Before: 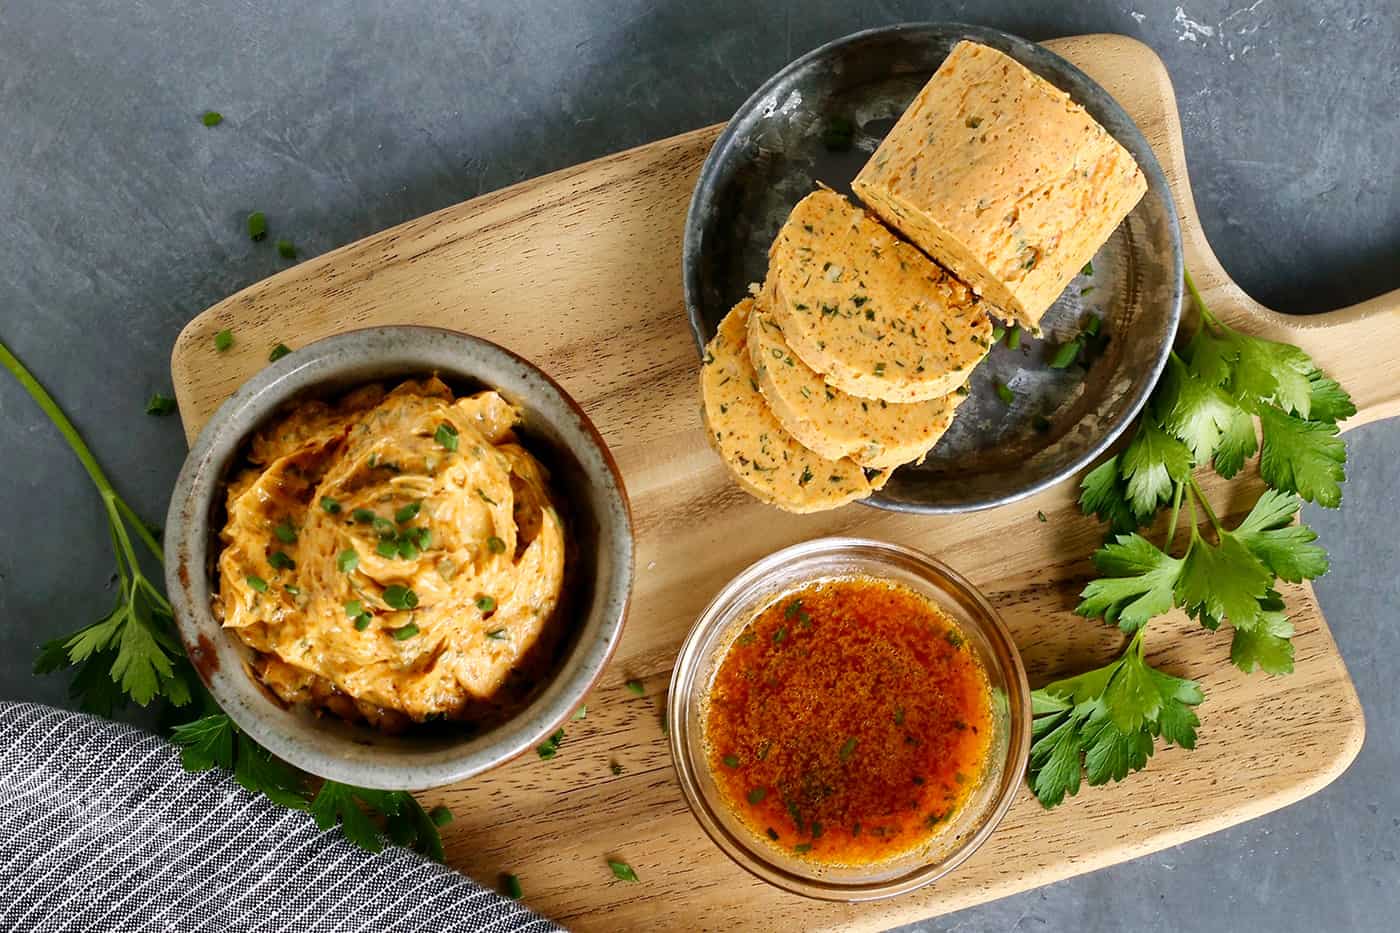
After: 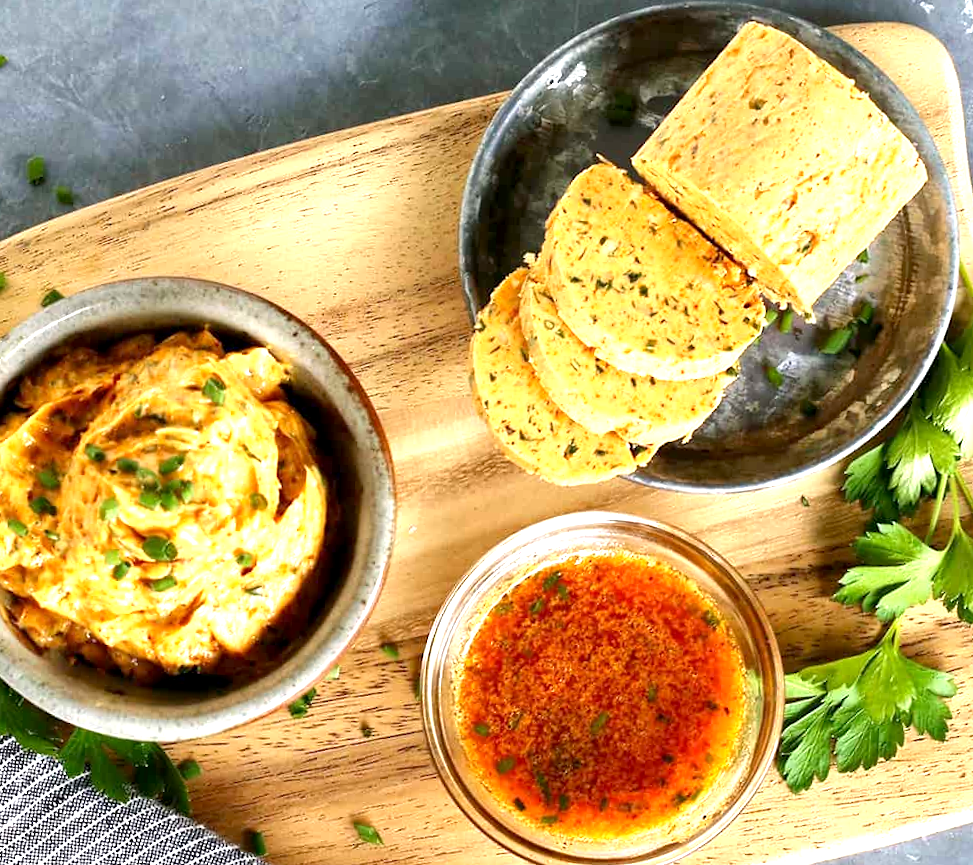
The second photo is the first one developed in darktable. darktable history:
crop and rotate: angle -2.97°, left 14.23%, top 0.03%, right 10.94%, bottom 0.089%
exposure: black level correction 0.001, exposure 1.118 EV, compensate highlight preservation false
